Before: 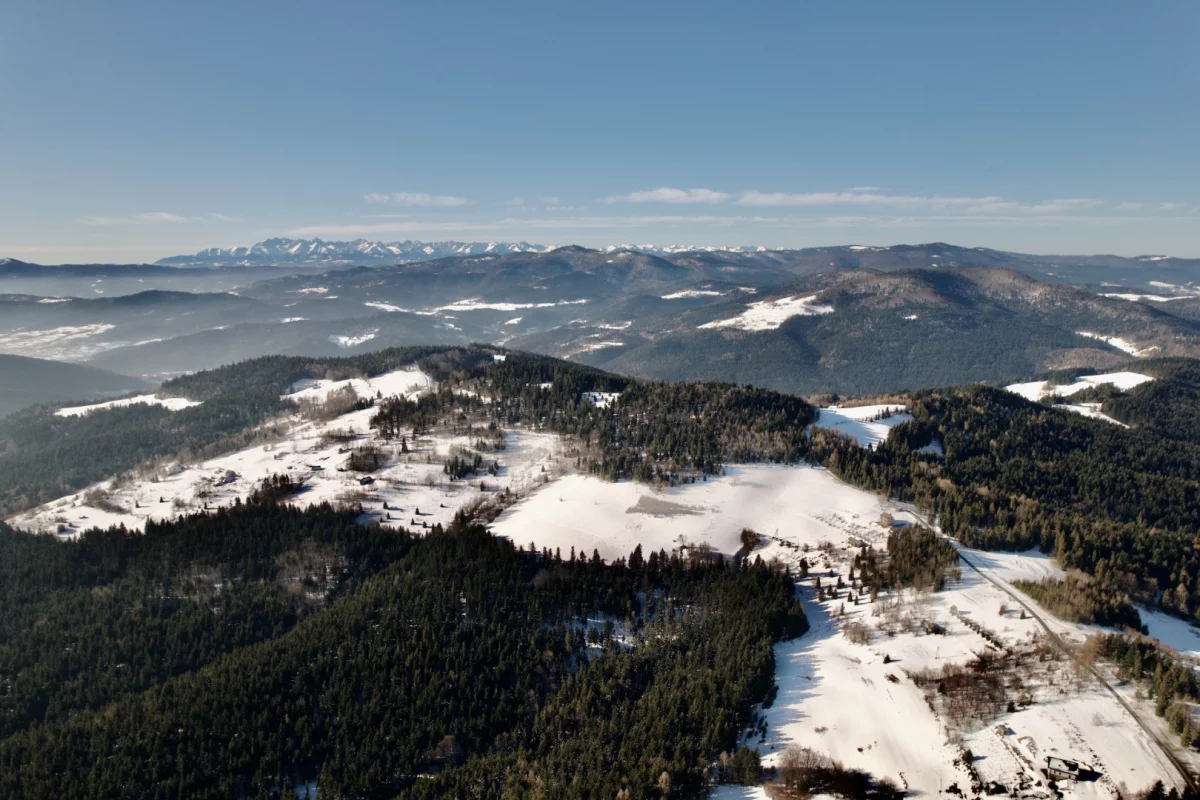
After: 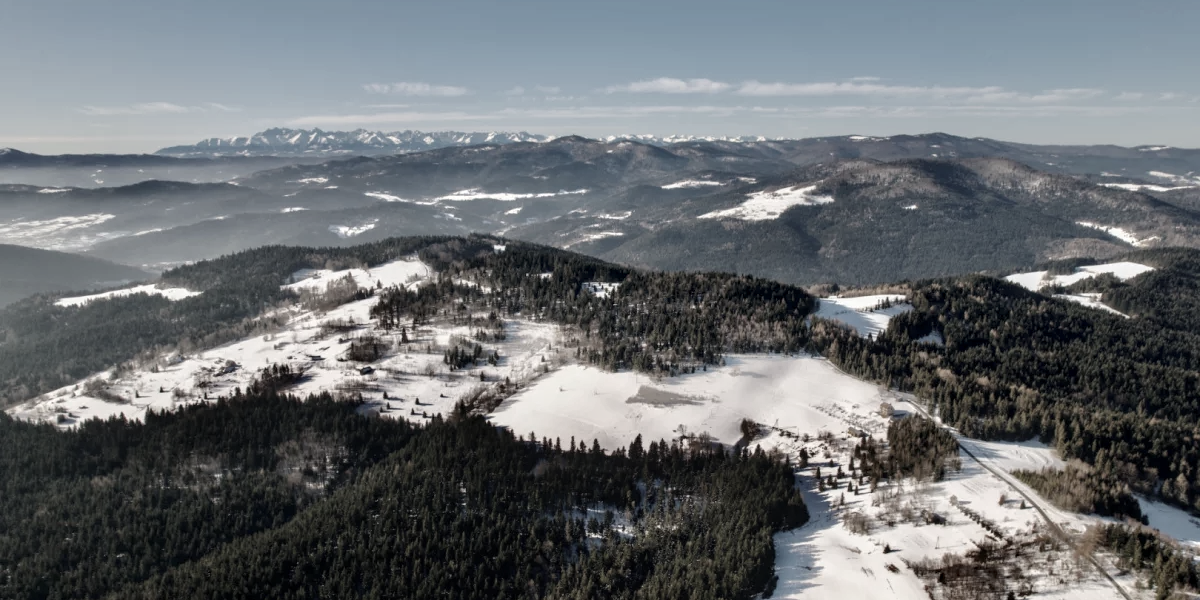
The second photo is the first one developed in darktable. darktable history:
local contrast: on, module defaults
color correction: saturation 0.57
color zones: curves: ch0 [(0, 0.465) (0.092, 0.596) (0.289, 0.464) (0.429, 0.453) (0.571, 0.464) (0.714, 0.455) (0.857, 0.462) (1, 0.465)]
crop: top 13.819%, bottom 11.169%
